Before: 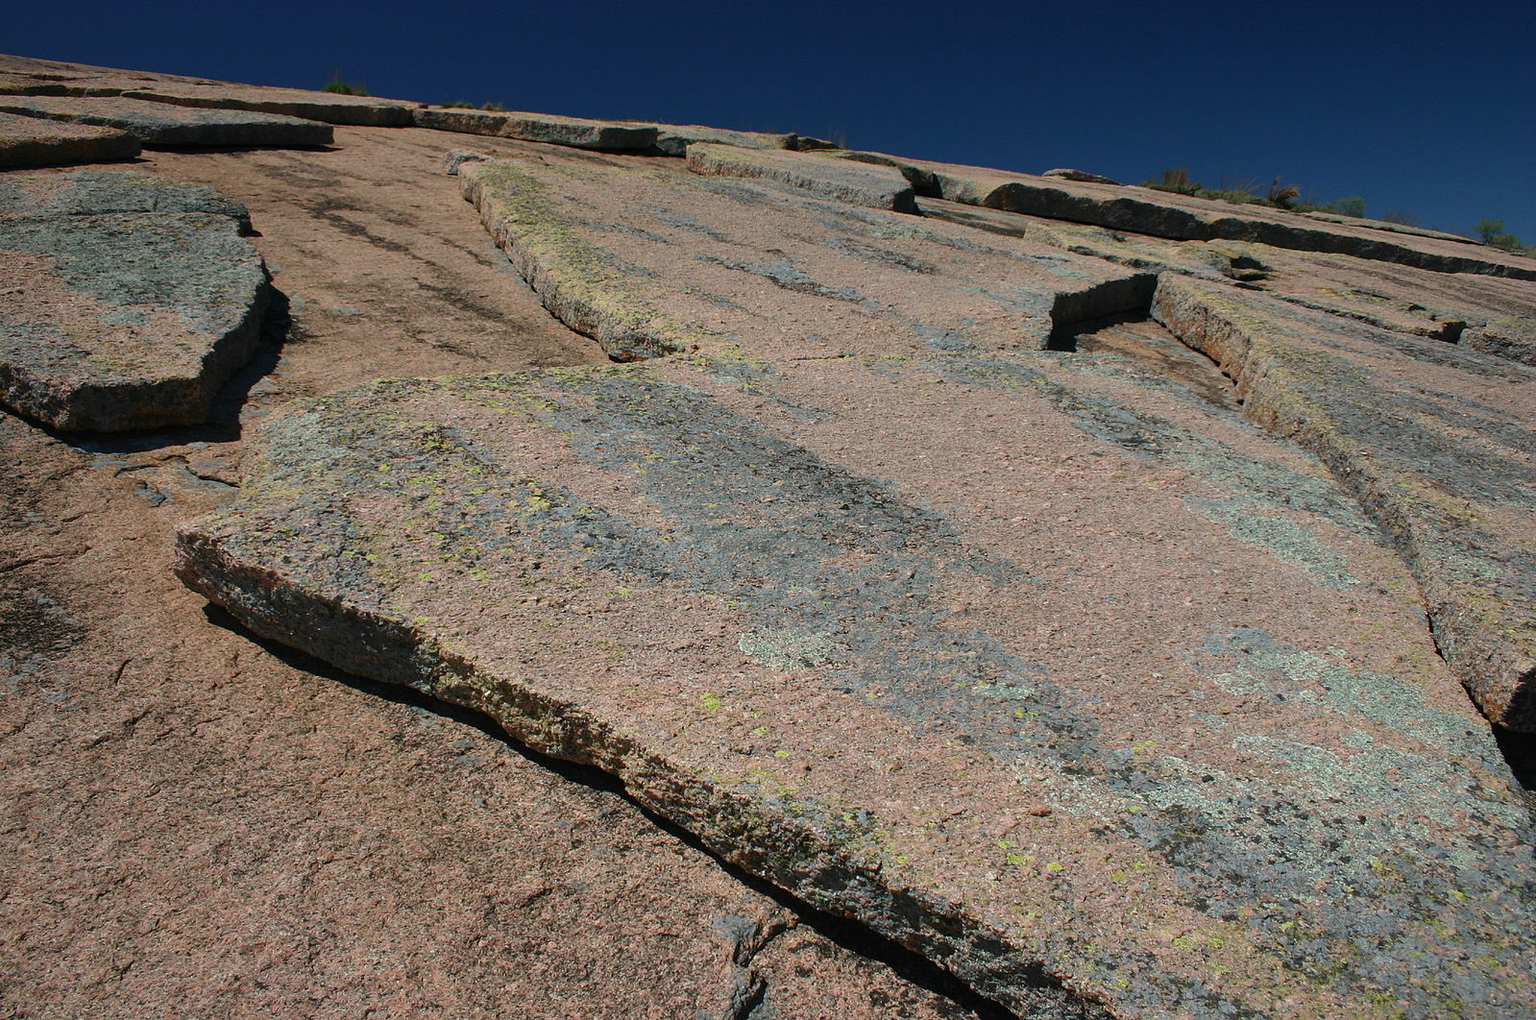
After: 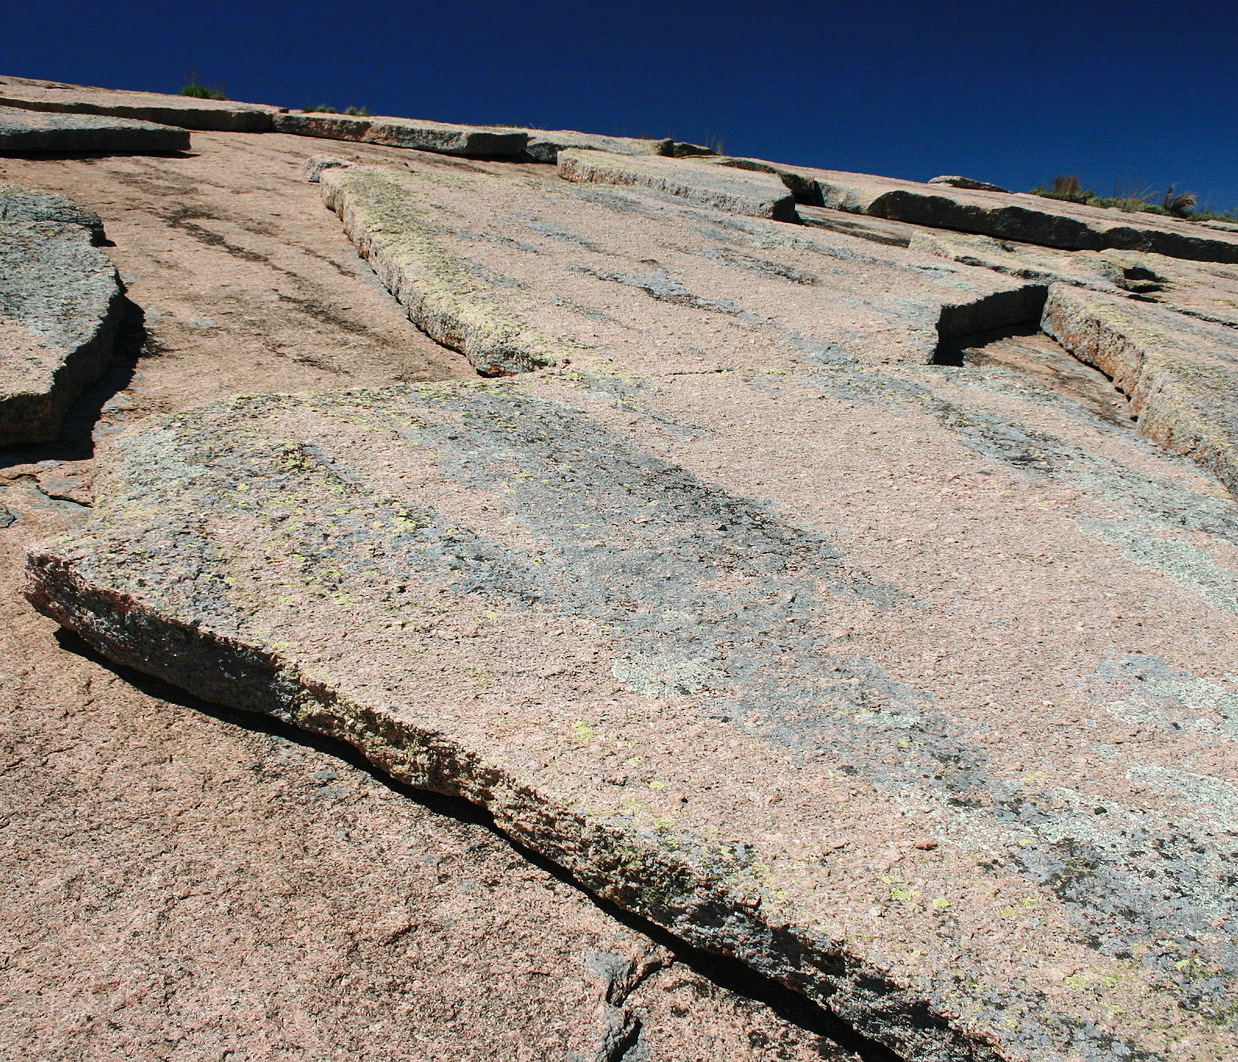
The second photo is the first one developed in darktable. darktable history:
base curve: curves: ch0 [(0, 0) (0.028, 0.03) (0.121, 0.232) (0.46, 0.748) (0.859, 0.968) (1, 1)], preserve colors none
crop: left 9.88%, right 12.664%
color balance: input saturation 80.07%
